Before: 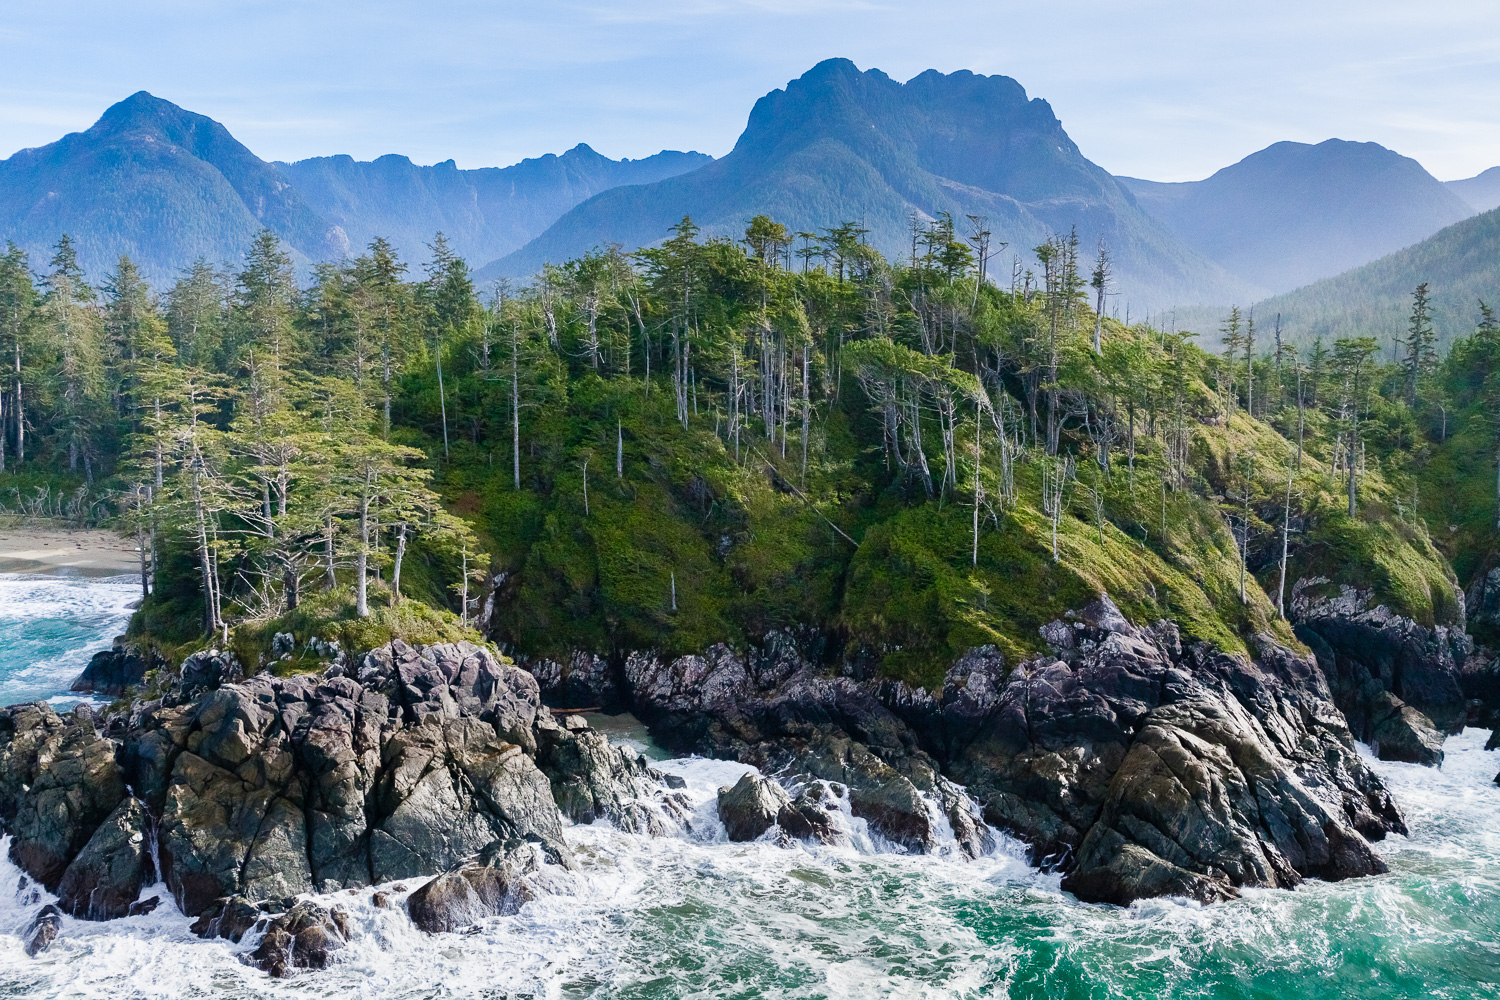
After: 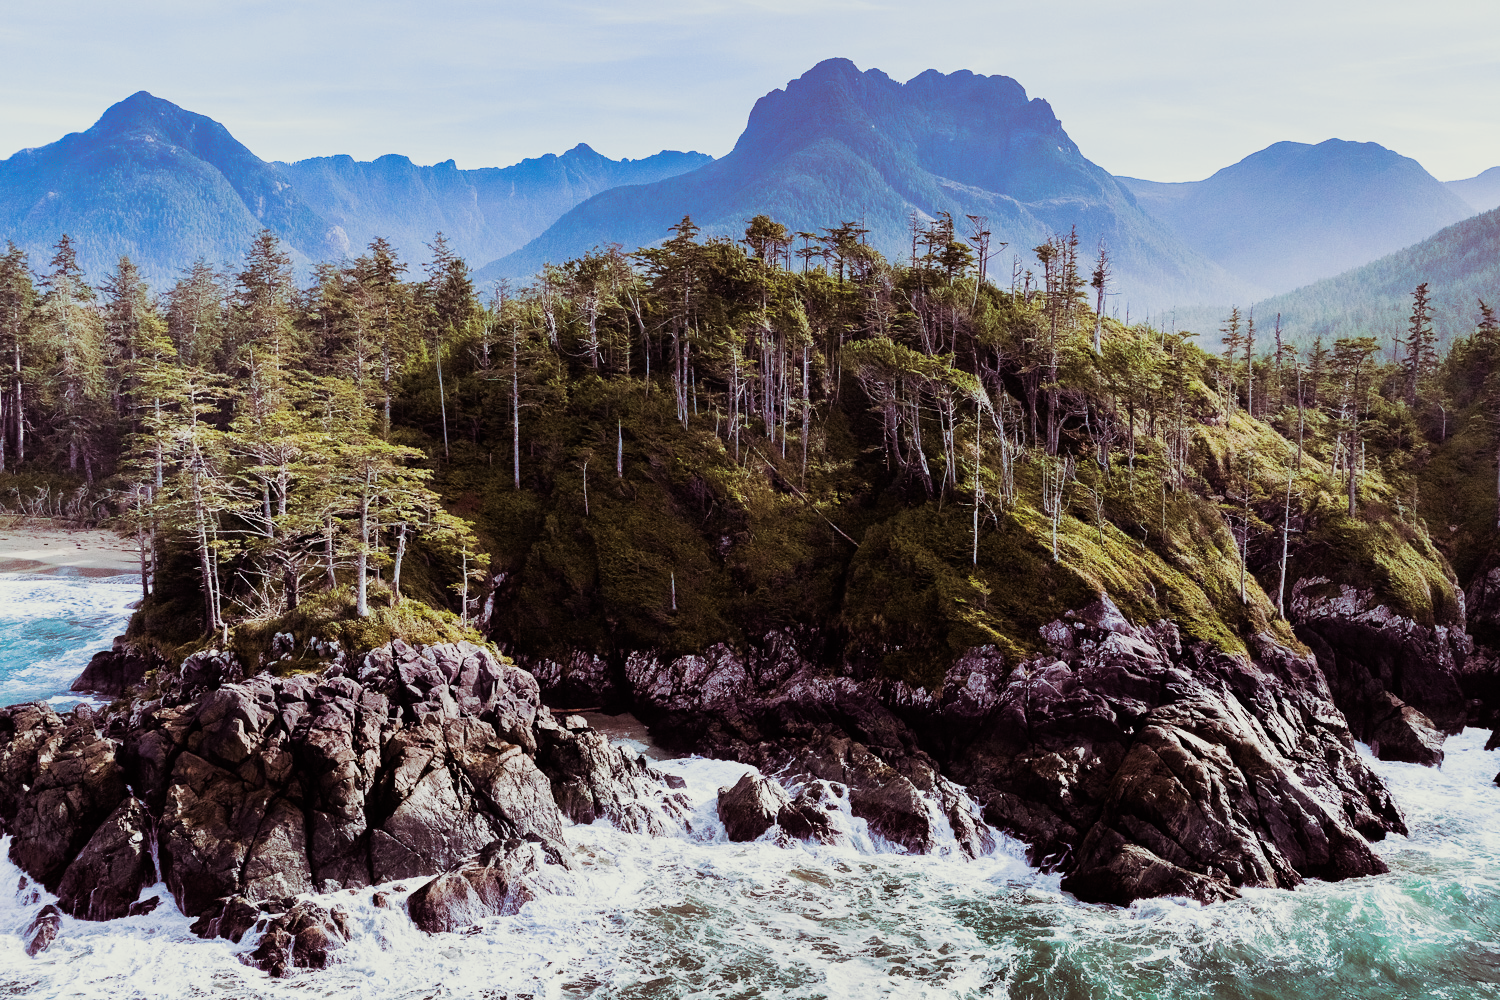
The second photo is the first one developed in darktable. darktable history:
split-toning: on, module defaults
sigmoid: contrast 1.7
